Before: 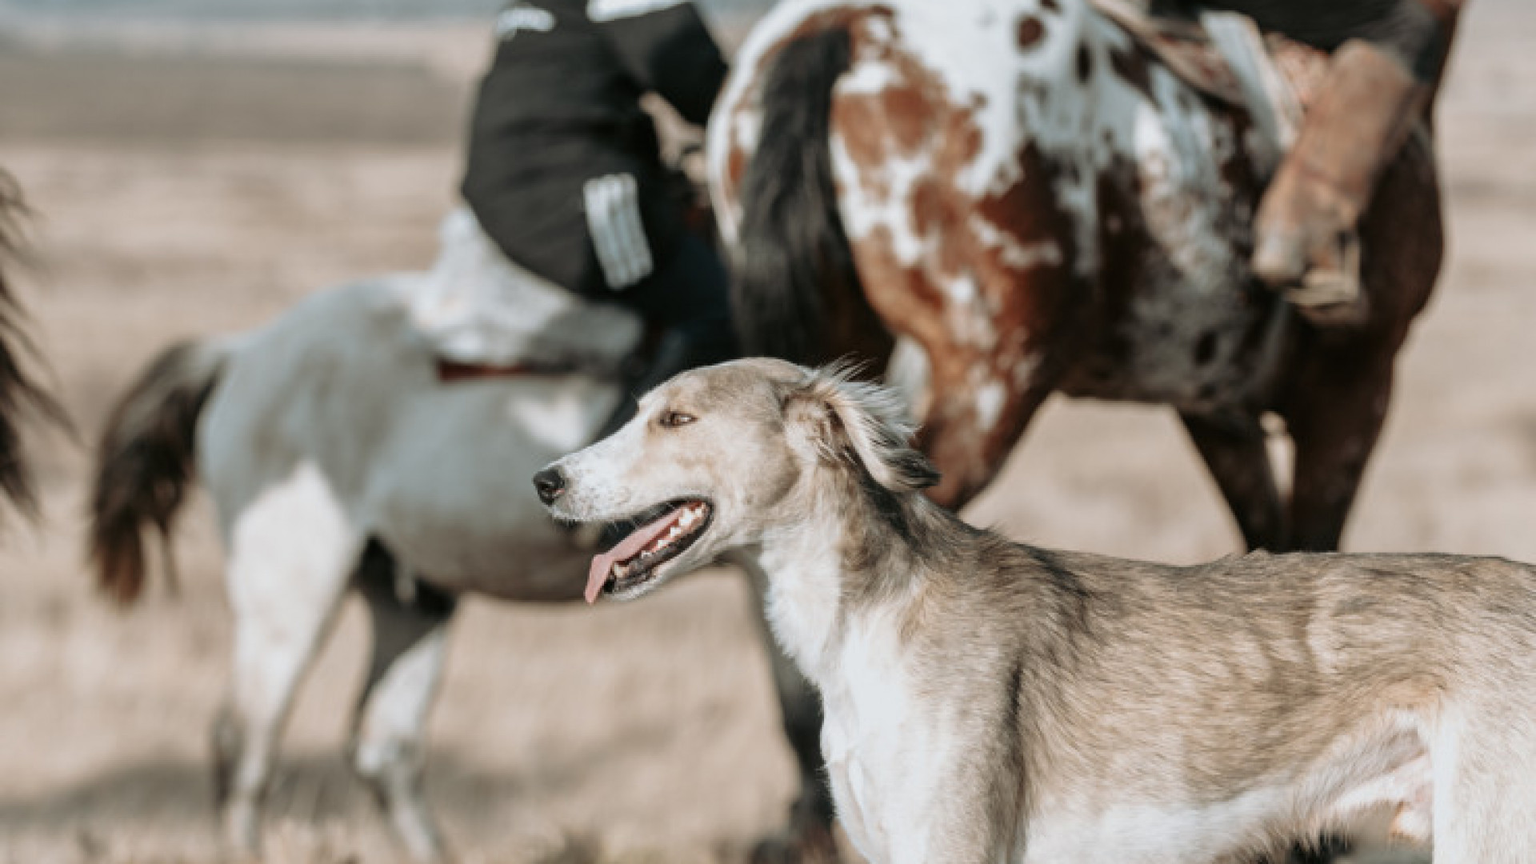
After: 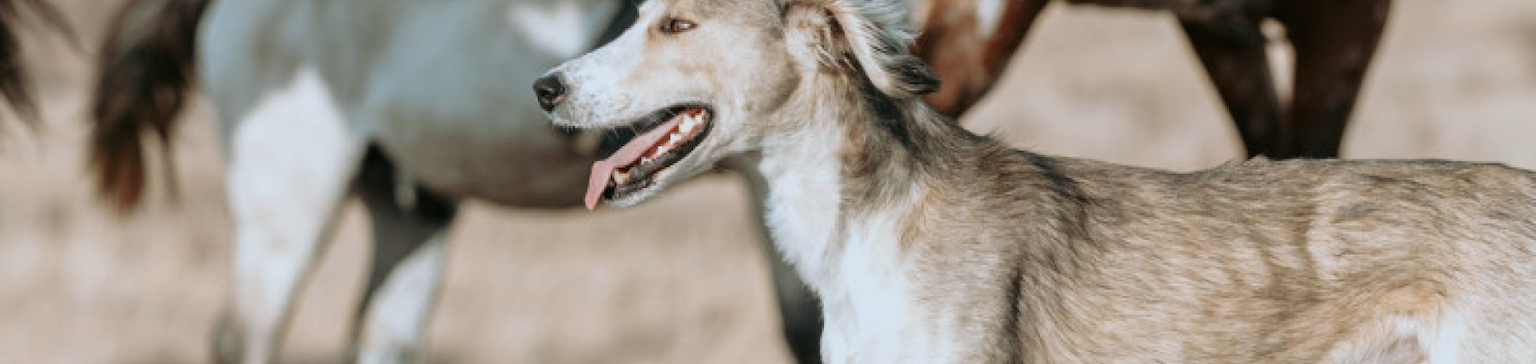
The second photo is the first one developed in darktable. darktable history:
contrast brightness saturation: contrast 0.04, saturation 0.16
color calibration: output colorfulness [0, 0.315, 0, 0], x 0.354, y 0.369, temperature 4733.22 K, saturation algorithm version 1 (2020)
crop: top 45.637%, bottom 12.2%
